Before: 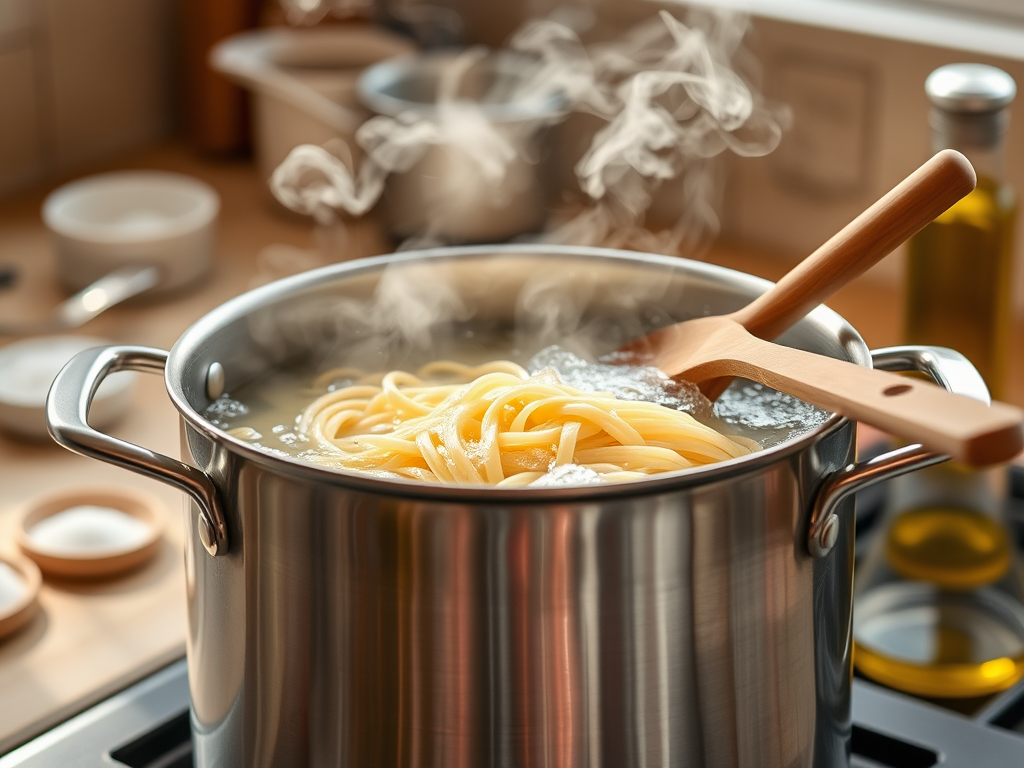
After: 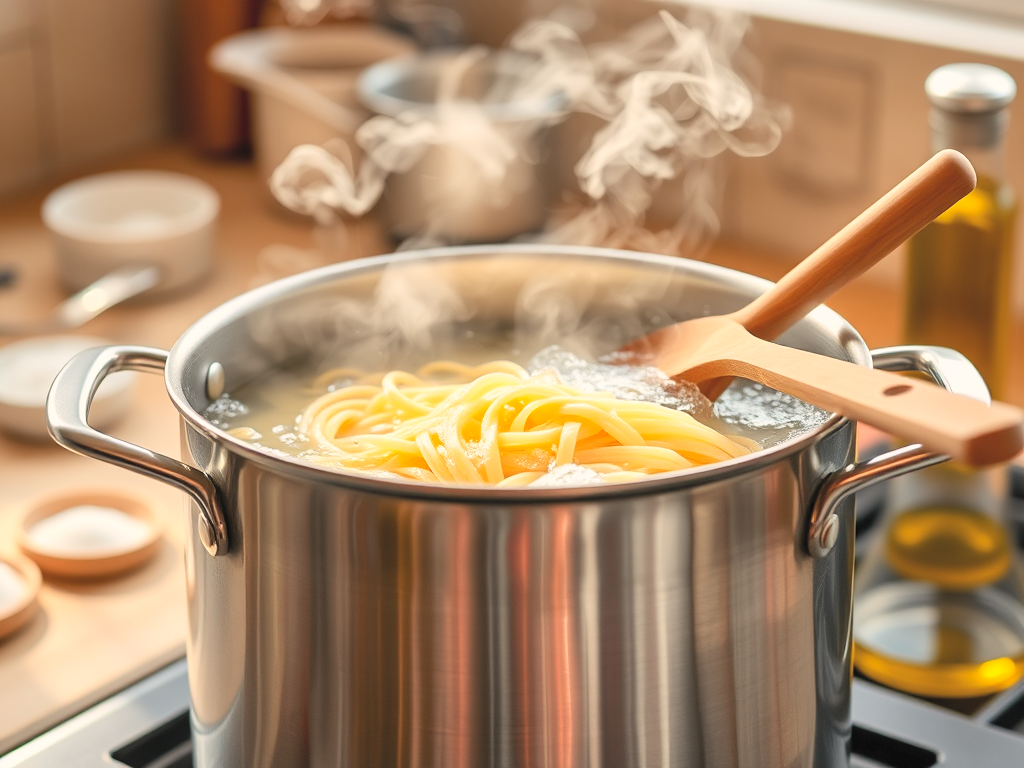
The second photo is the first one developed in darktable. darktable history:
color correction: highlights a* 3.83, highlights b* 5.12
contrast brightness saturation: contrast 0.103, brightness 0.304, saturation 0.146
